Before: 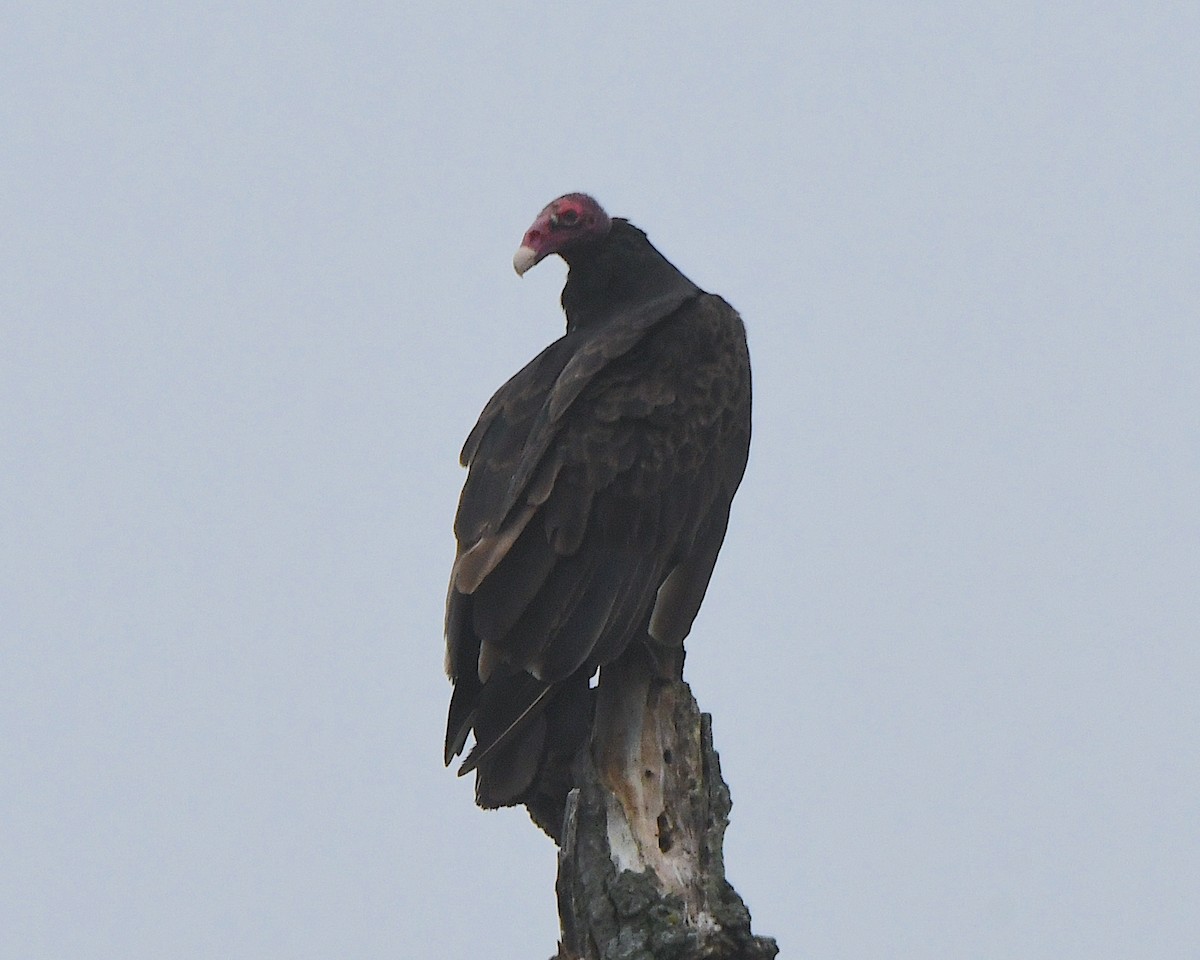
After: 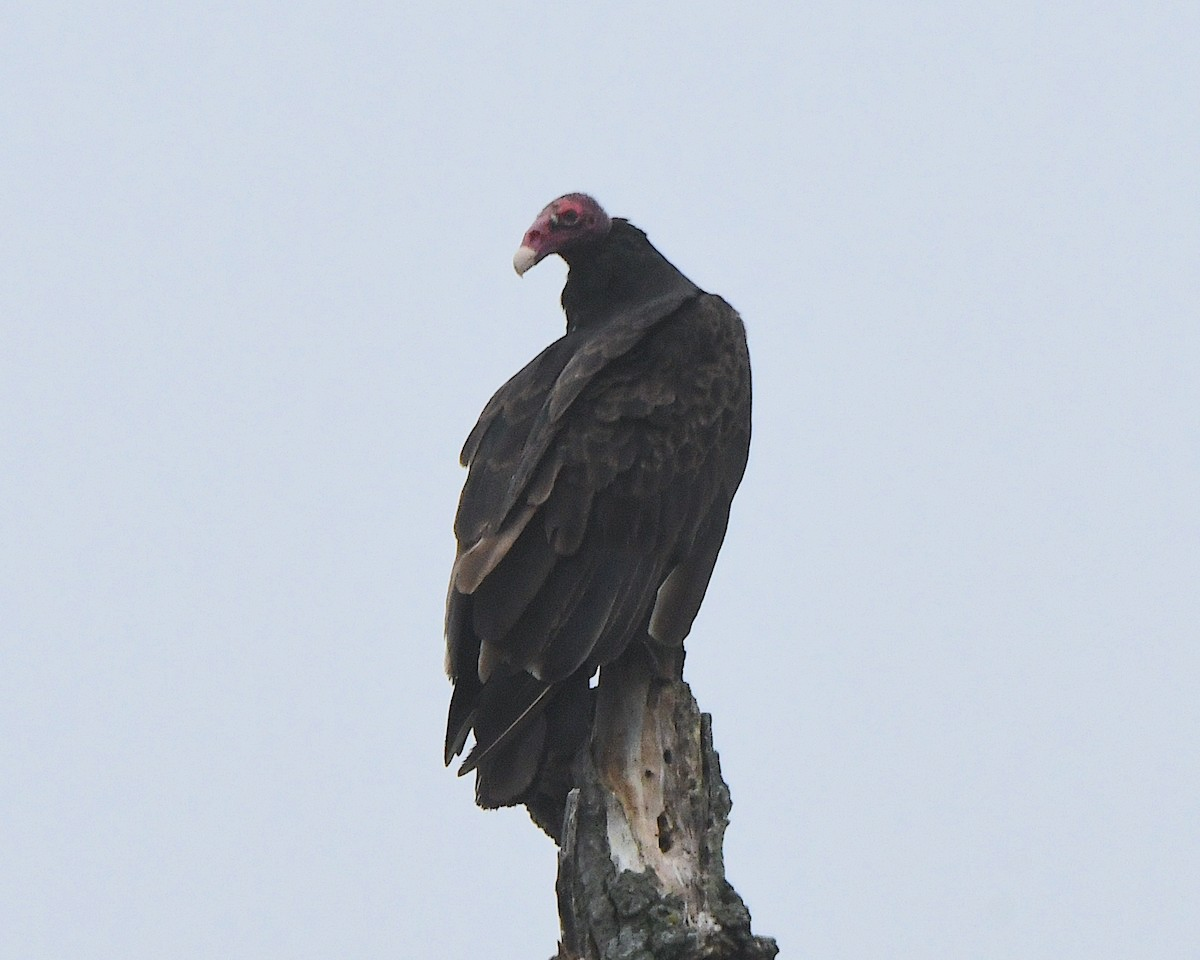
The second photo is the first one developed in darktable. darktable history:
tone curve: curves: ch0 [(0, 0) (0.003, 0.019) (0.011, 0.019) (0.025, 0.026) (0.044, 0.043) (0.069, 0.066) (0.1, 0.095) (0.136, 0.133) (0.177, 0.181) (0.224, 0.233) (0.277, 0.302) (0.335, 0.375) (0.399, 0.452) (0.468, 0.532) (0.543, 0.609) (0.623, 0.695) (0.709, 0.775) (0.801, 0.865) (0.898, 0.932) (1, 1)], color space Lab, independent channels, preserve colors none
exposure: exposure 0.027 EV, compensate highlight preservation false
